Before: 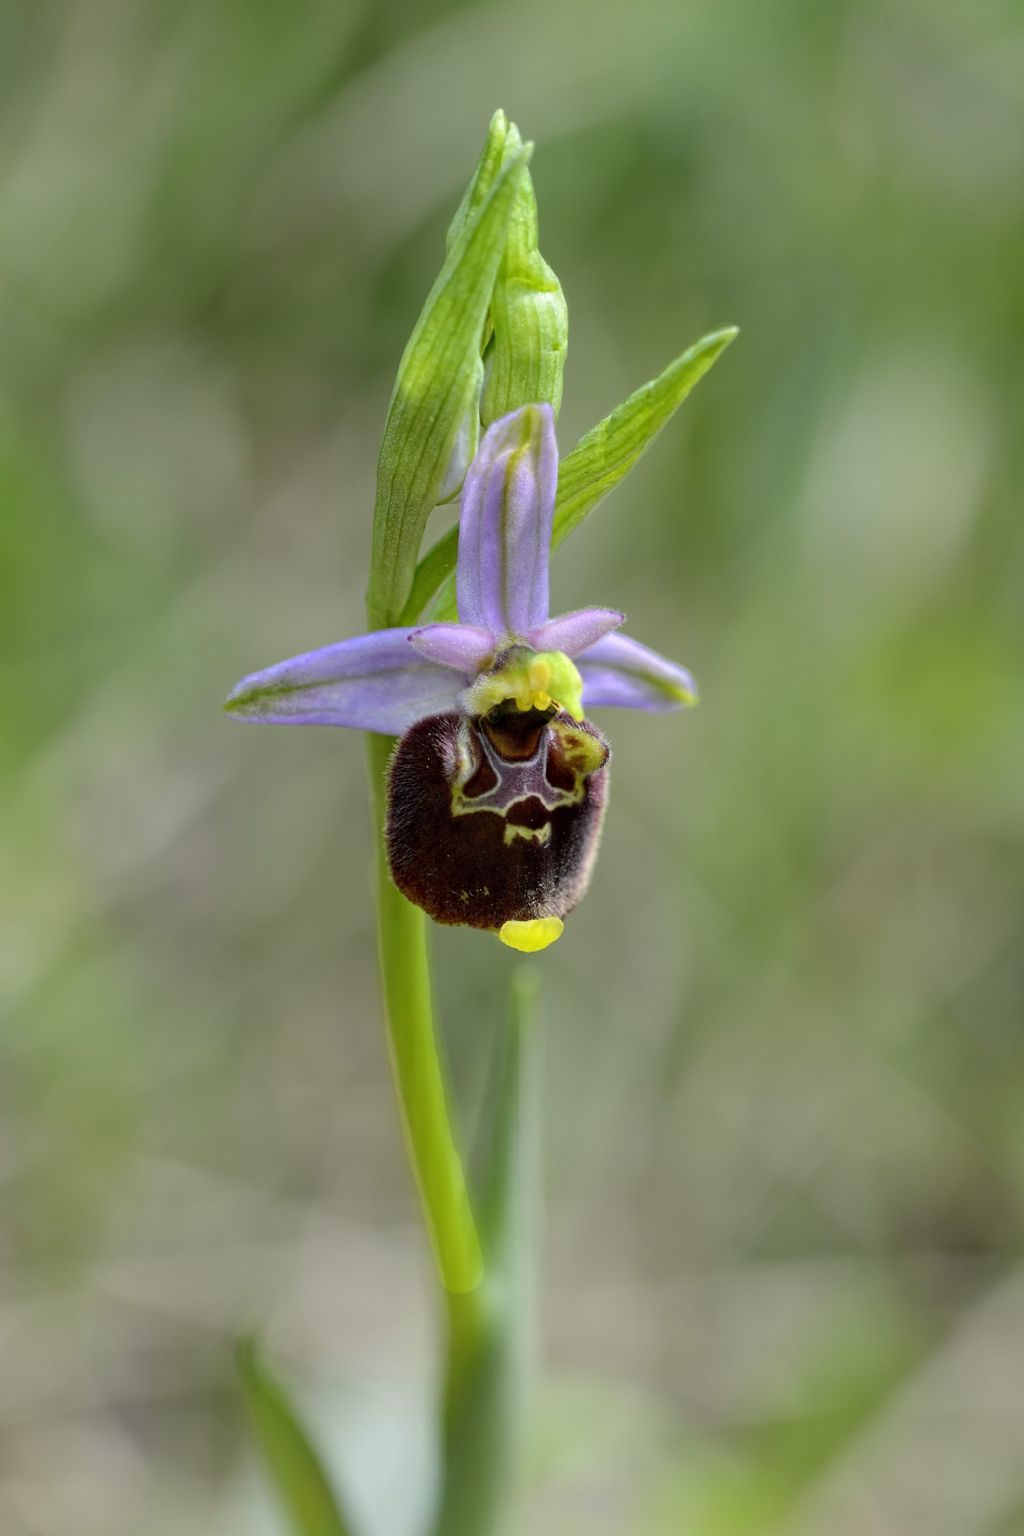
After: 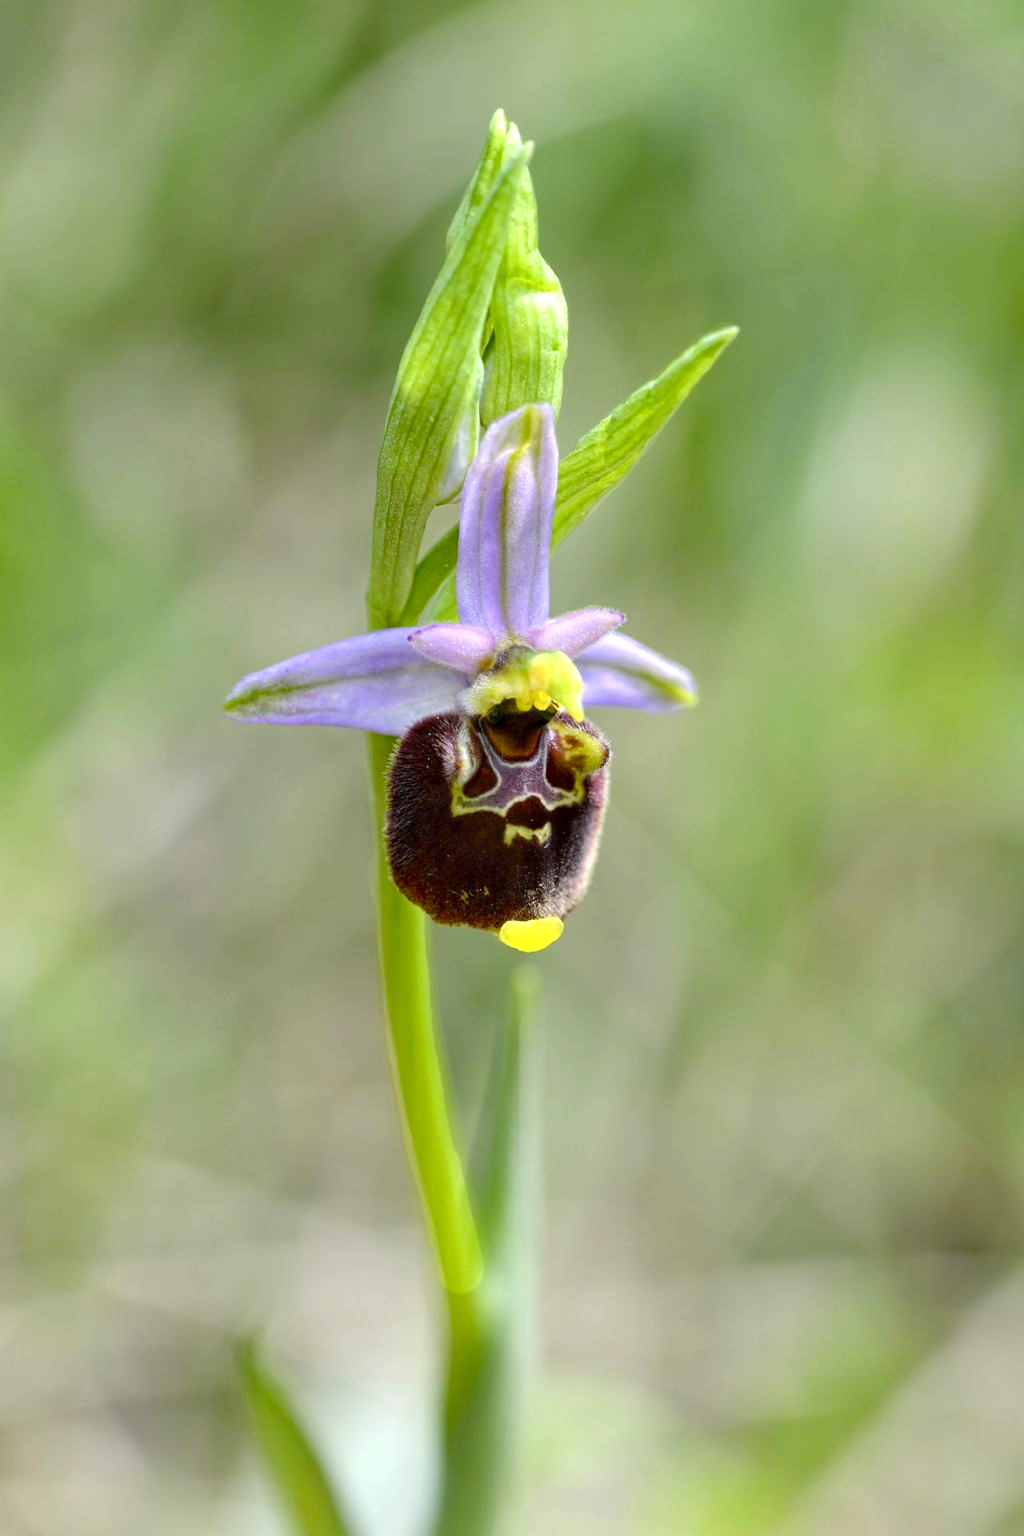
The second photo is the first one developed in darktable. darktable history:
exposure: exposure 0.605 EV, compensate highlight preservation false
color balance rgb: linear chroma grading › shadows 31.499%, linear chroma grading › global chroma -1.433%, linear chroma grading › mid-tones 3.662%, perceptual saturation grading › global saturation 0.493%, global vibrance 5.566%
